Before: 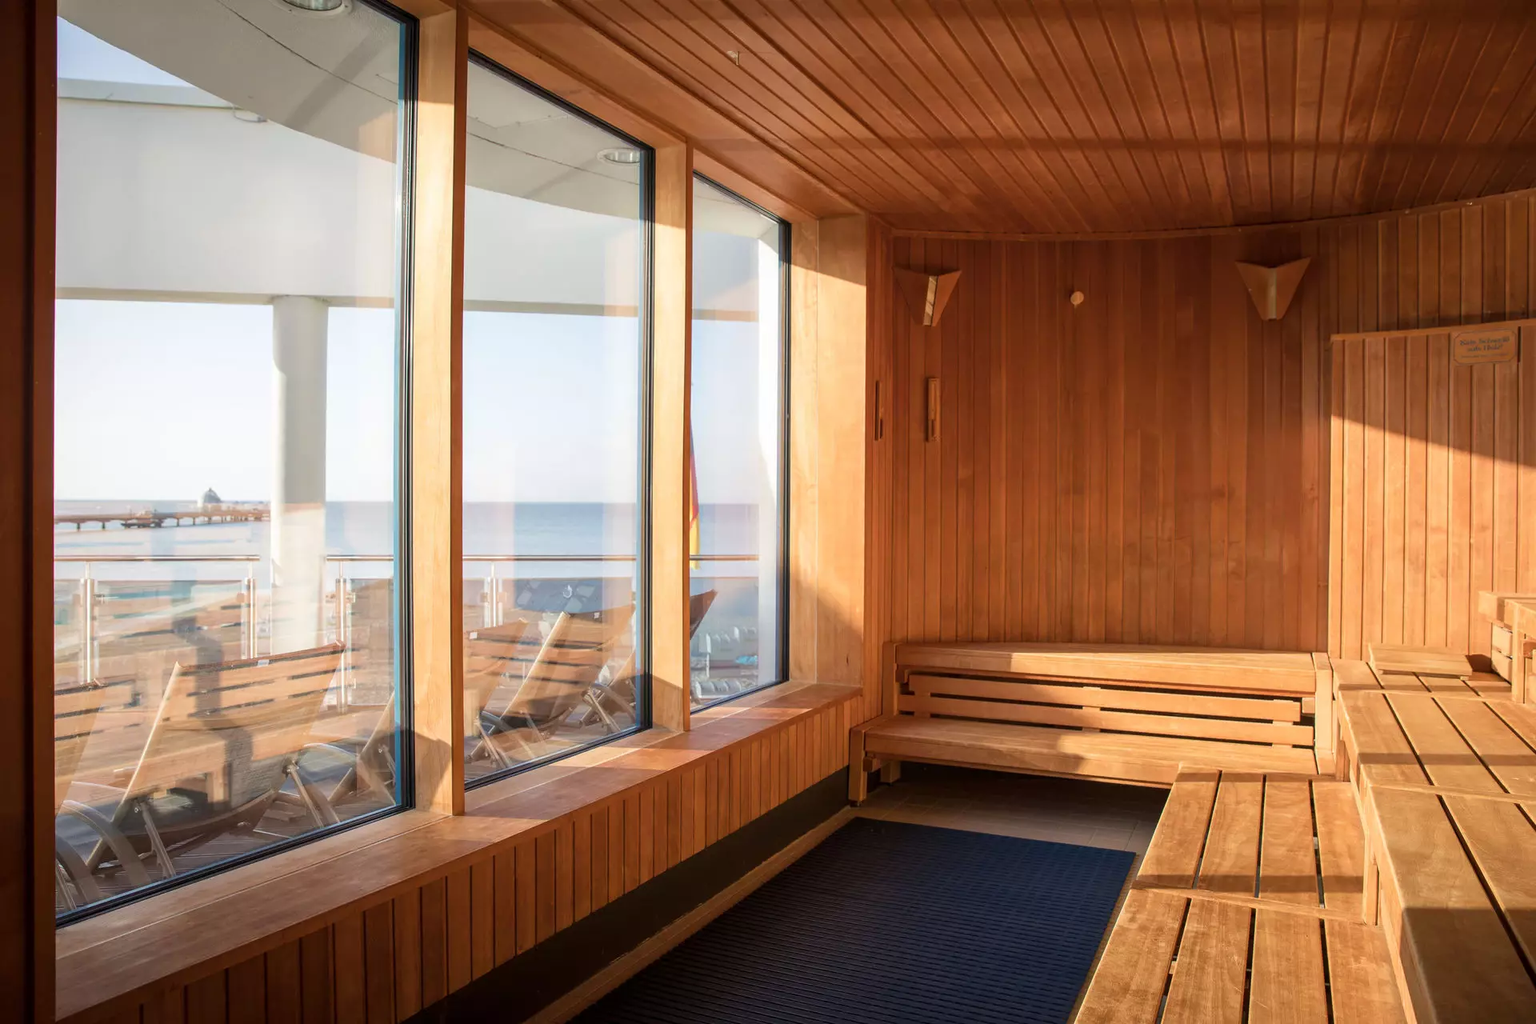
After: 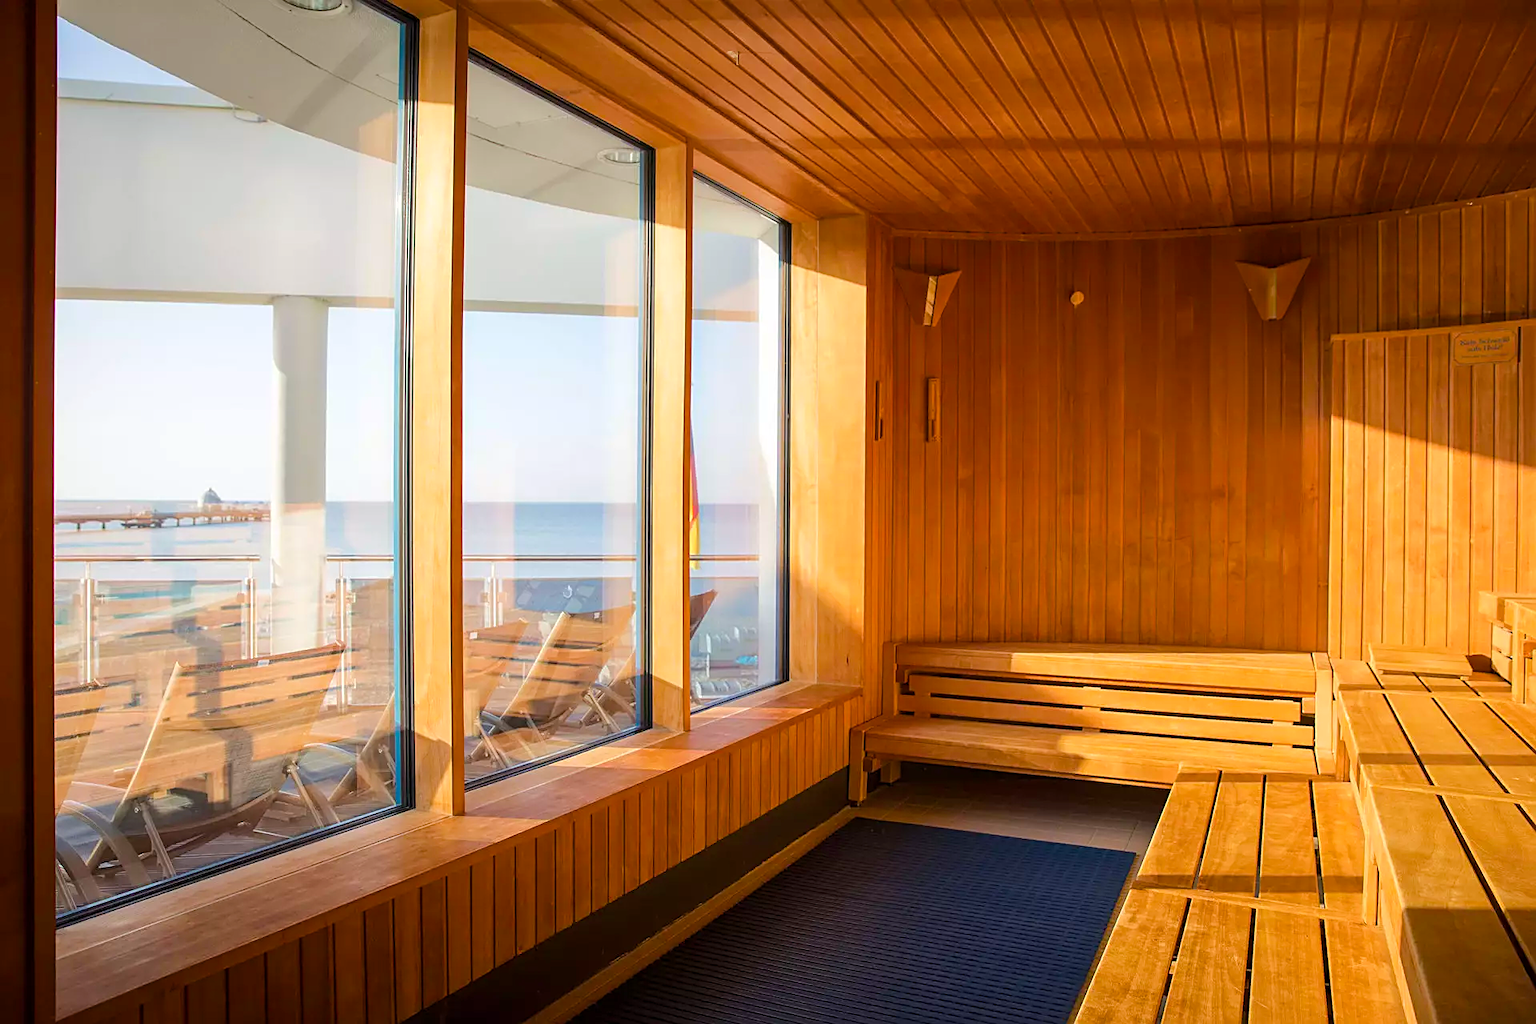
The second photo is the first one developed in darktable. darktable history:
sharpen: on, module defaults
color balance rgb: perceptual saturation grading › global saturation 25%, perceptual brilliance grading › mid-tones 10%, perceptual brilliance grading › shadows 15%, global vibrance 20%
